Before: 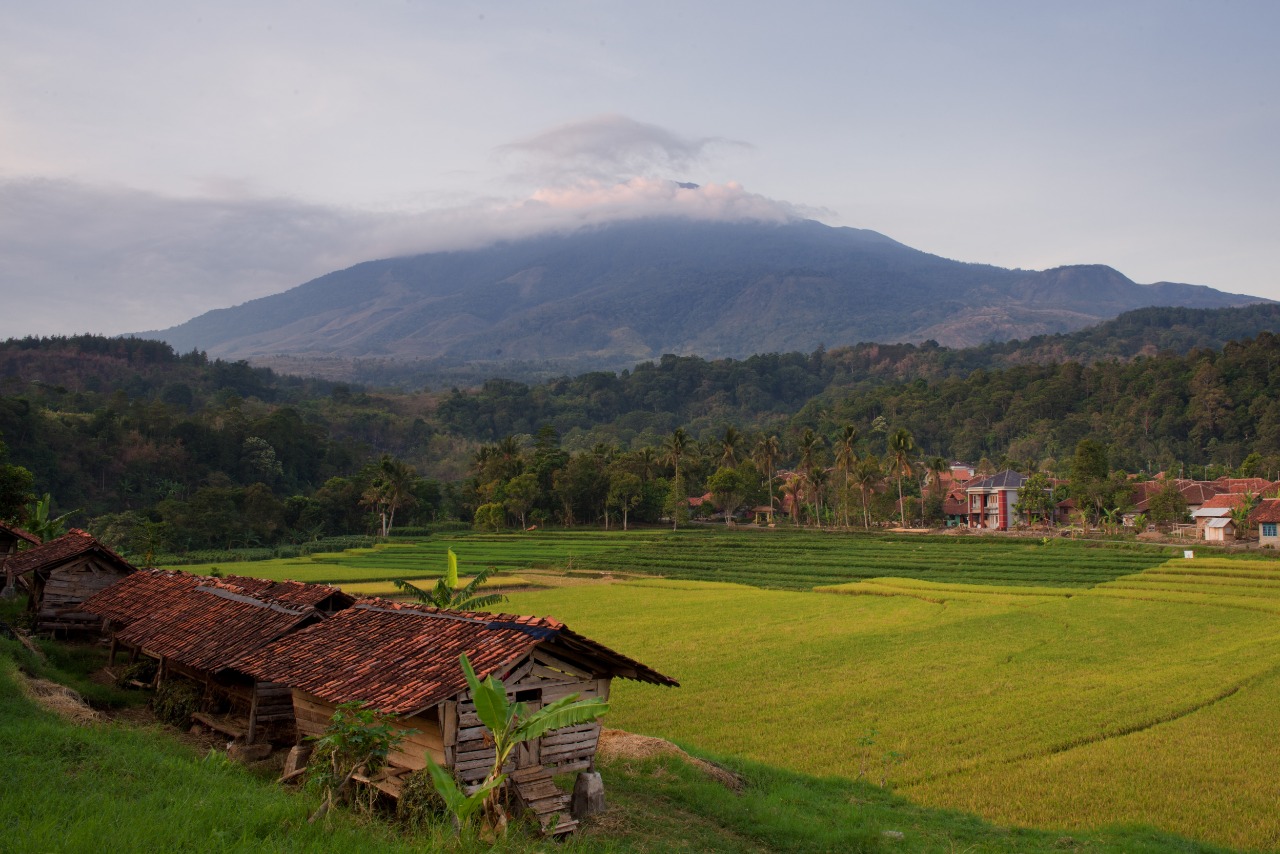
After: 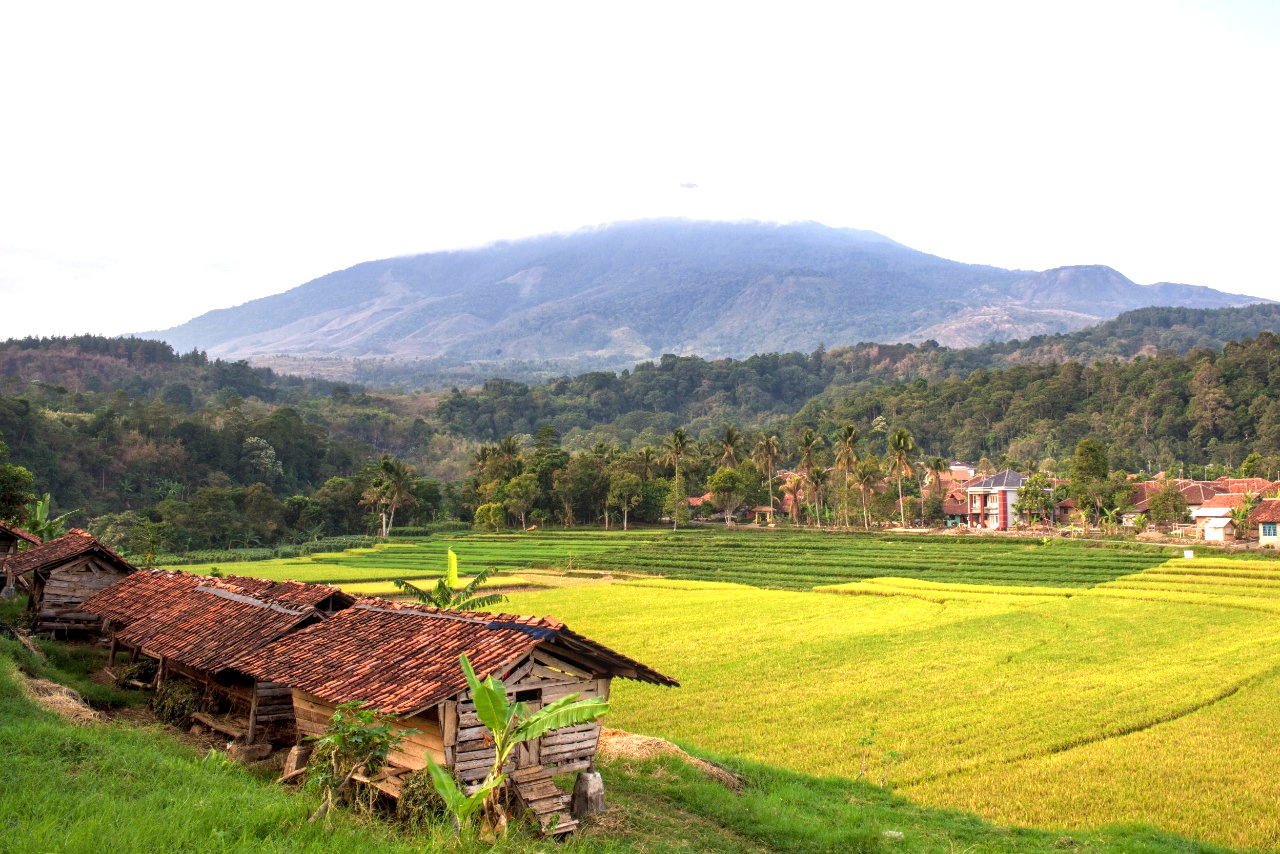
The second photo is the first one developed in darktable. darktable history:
exposure: black level correction 0, exposure 1.572 EV, compensate highlight preservation false
color correction: highlights b* 3.03
local contrast: detail 130%
